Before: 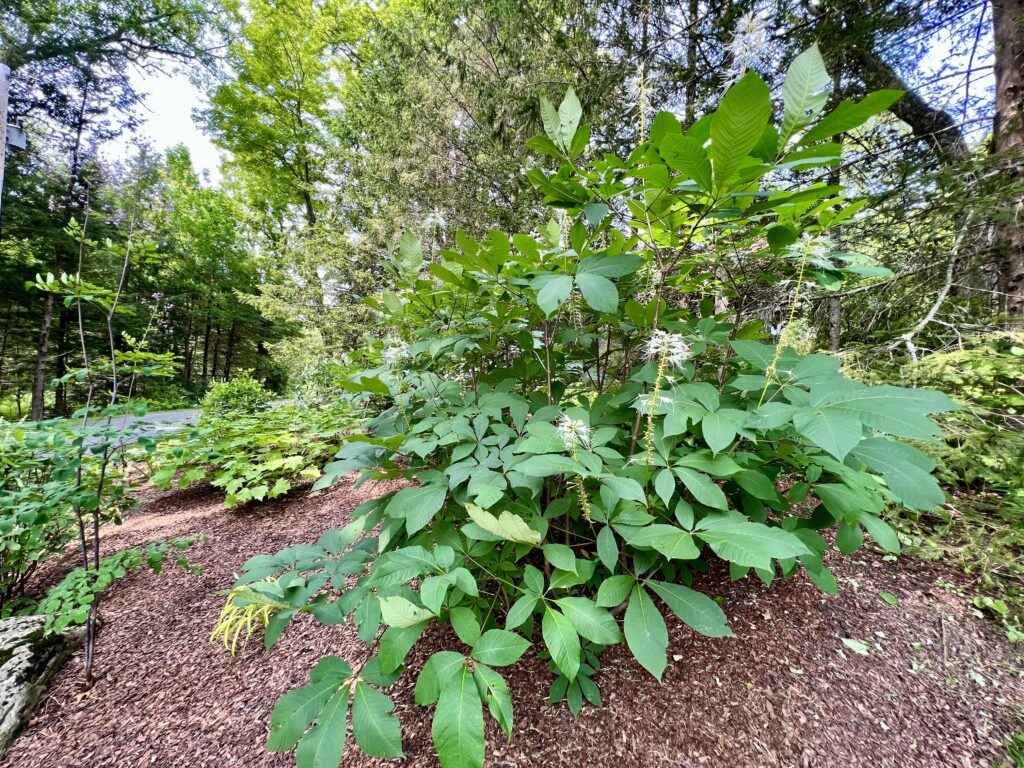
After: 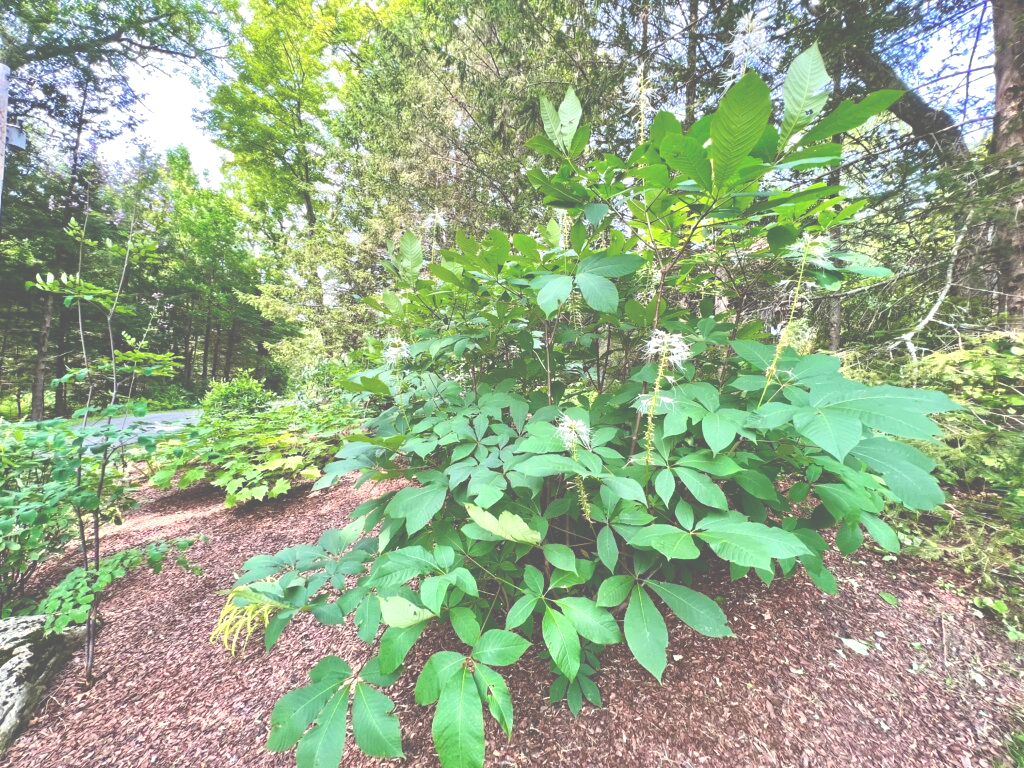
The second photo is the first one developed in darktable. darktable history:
exposure: black level correction -0.07, exposure 0.503 EV, compensate highlight preservation false
